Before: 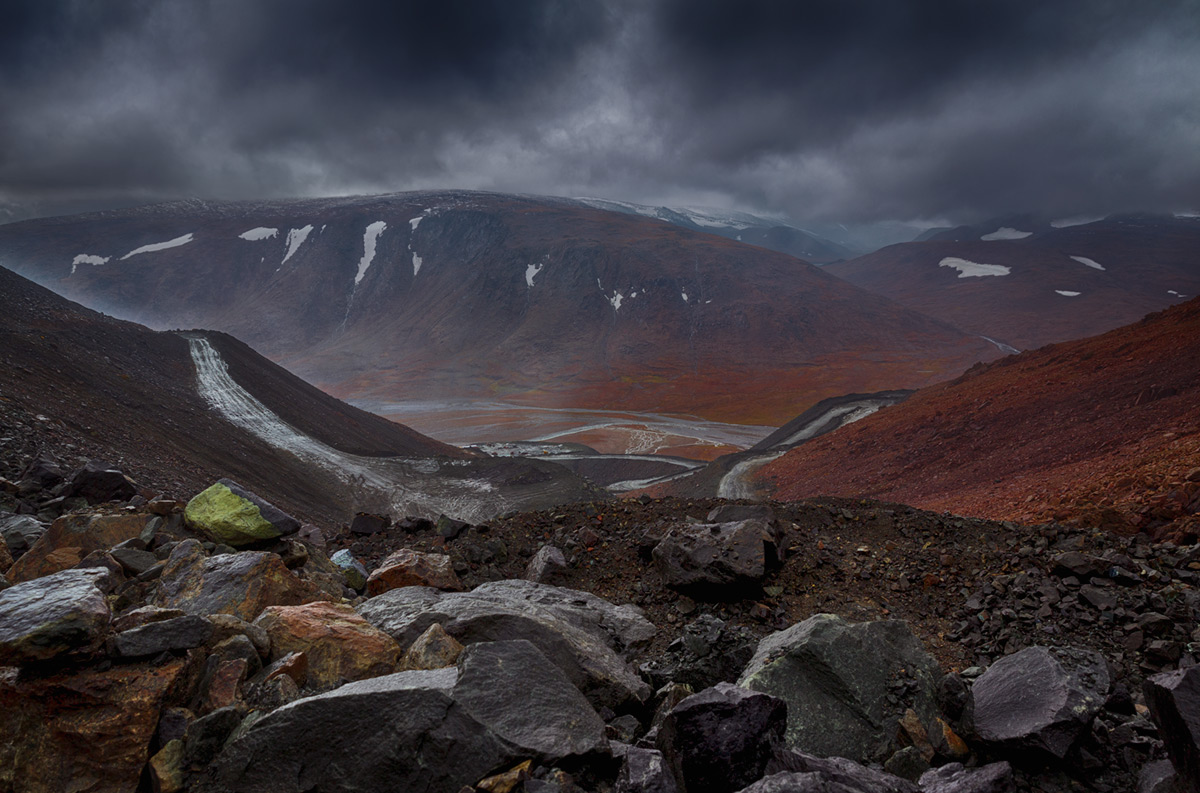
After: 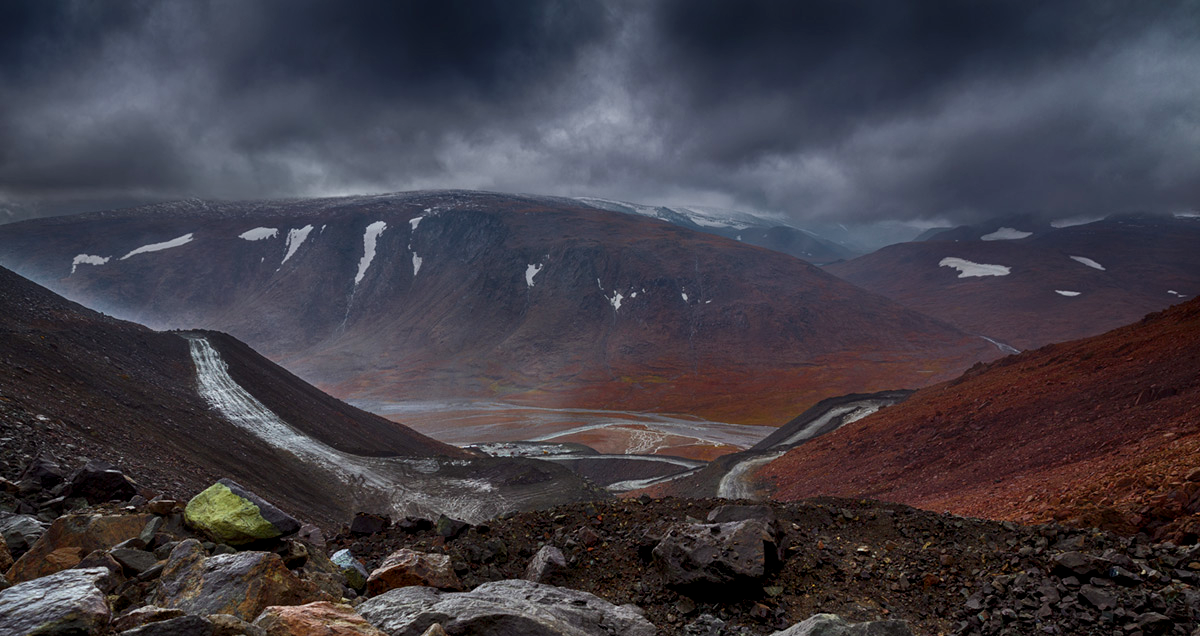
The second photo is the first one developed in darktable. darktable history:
contrast brightness saturation: contrast 0.049
crop: bottom 19.696%
contrast equalizer: octaves 7, y [[0.546, 0.552, 0.554, 0.554, 0.552, 0.546], [0.5 ×6], [0.5 ×6], [0 ×6], [0 ×6]]
color balance rgb: perceptual saturation grading › global saturation 1.202%, perceptual saturation grading › highlights -2.602%, perceptual saturation grading › mid-tones 4.732%, perceptual saturation grading › shadows 8.549%, global vibrance 15.116%
